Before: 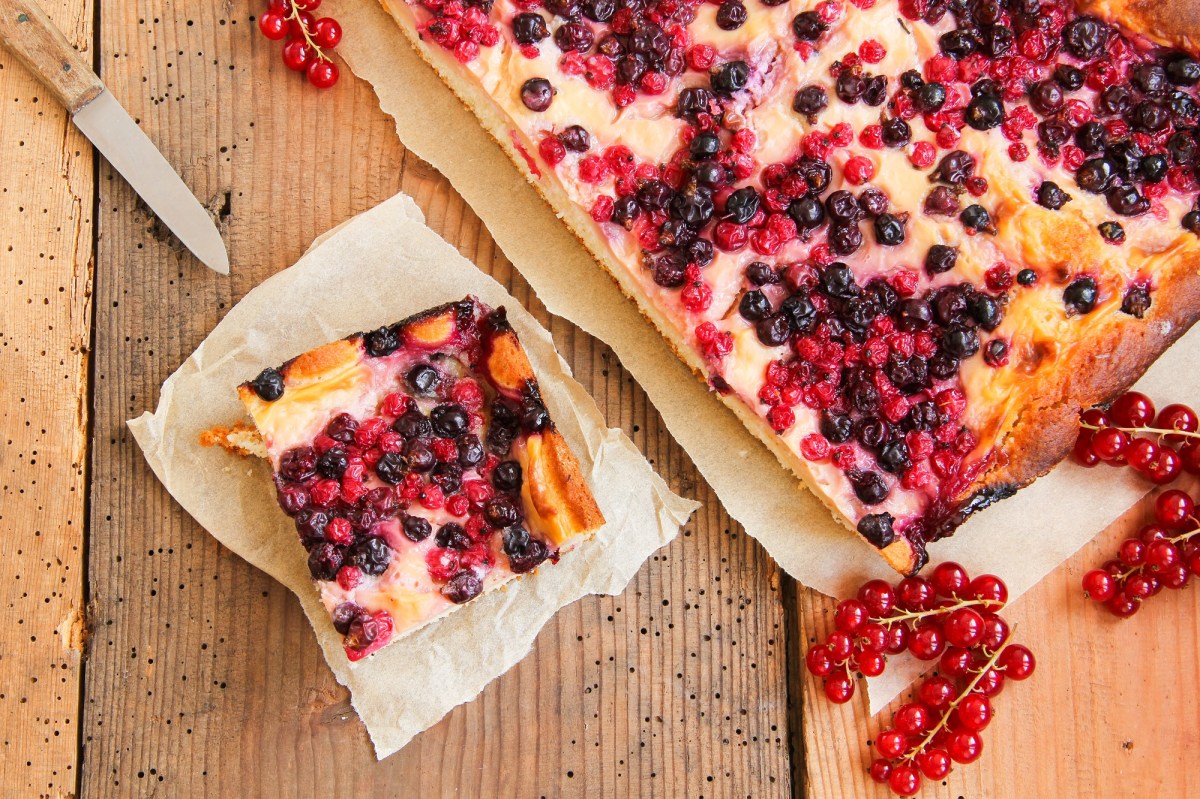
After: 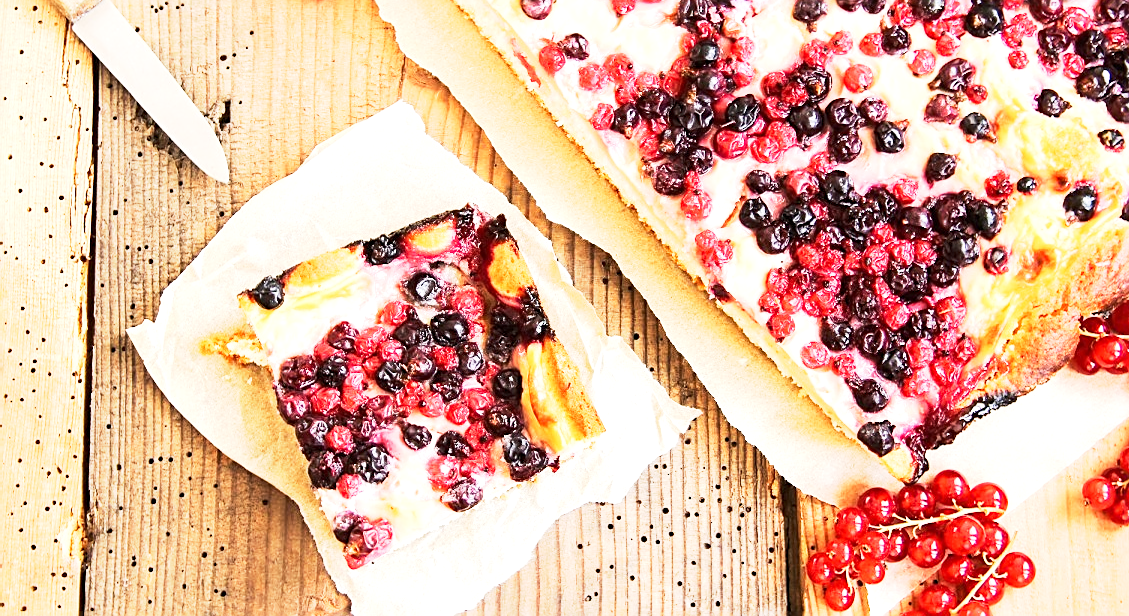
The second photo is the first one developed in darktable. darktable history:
base curve: curves: ch0 [(0, 0) (0.088, 0.125) (0.176, 0.251) (0.354, 0.501) (0.613, 0.749) (1, 0.877)], preserve colors none
sharpen: on, module defaults
exposure: exposure 0.667 EV, compensate highlight preservation false
crop and rotate: angle 0.047°, top 11.521%, right 5.777%, bottom 11.235%
tone equalizer: -8 EV -0.783 EV, -7 EV -0.676 EV, -6 EV -0.596 EV, -5 EV -0.399 EV, -3 EV 0.395 EV, -2 EV 0.6 EV, -1 EV 0.678 EV, +0 EV 0.762 EV, edges refinement/feathering 500, mask exposure compensation -1.57 EV, preserve details no
